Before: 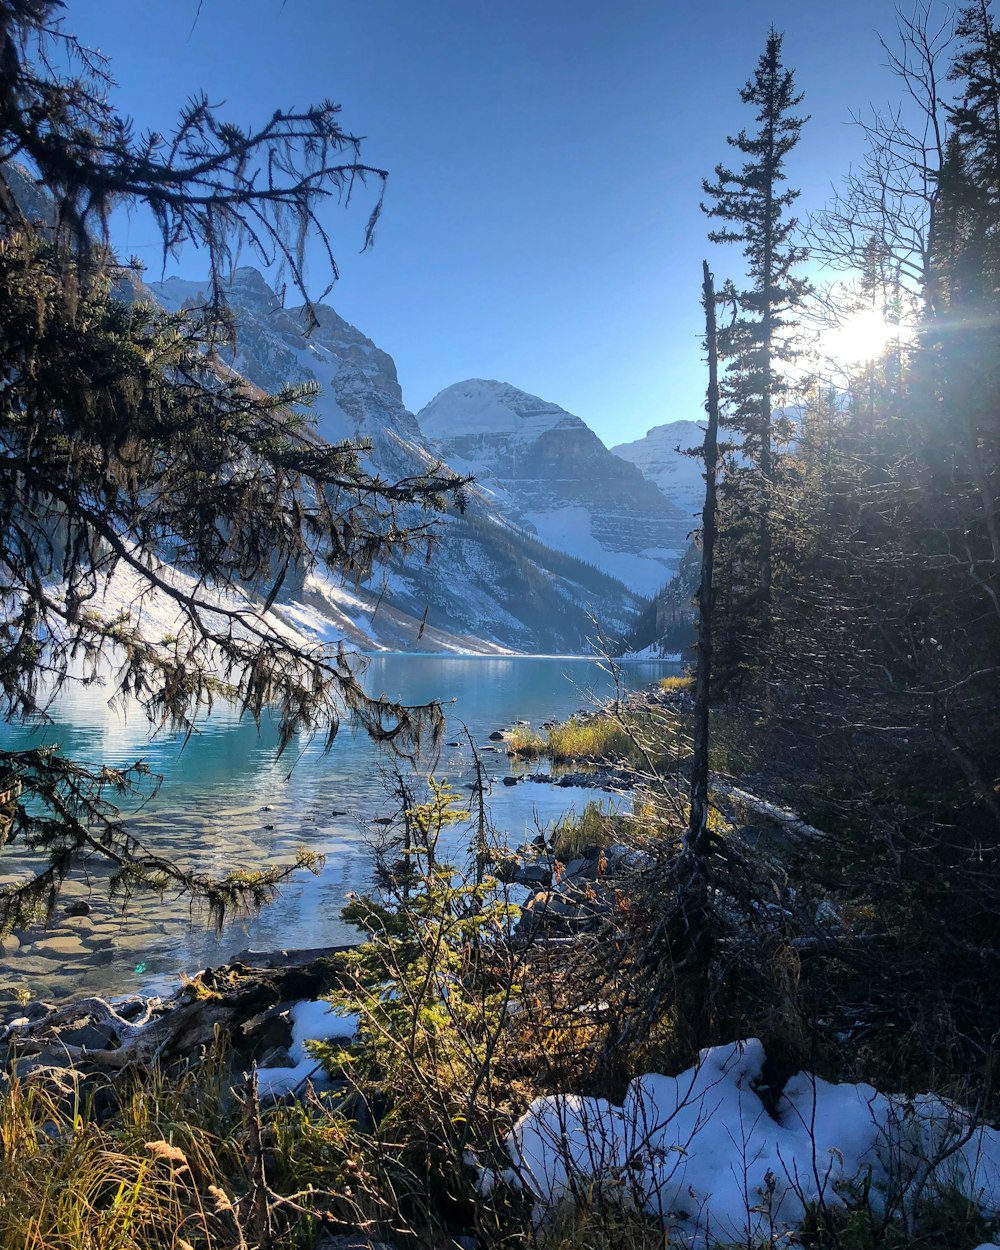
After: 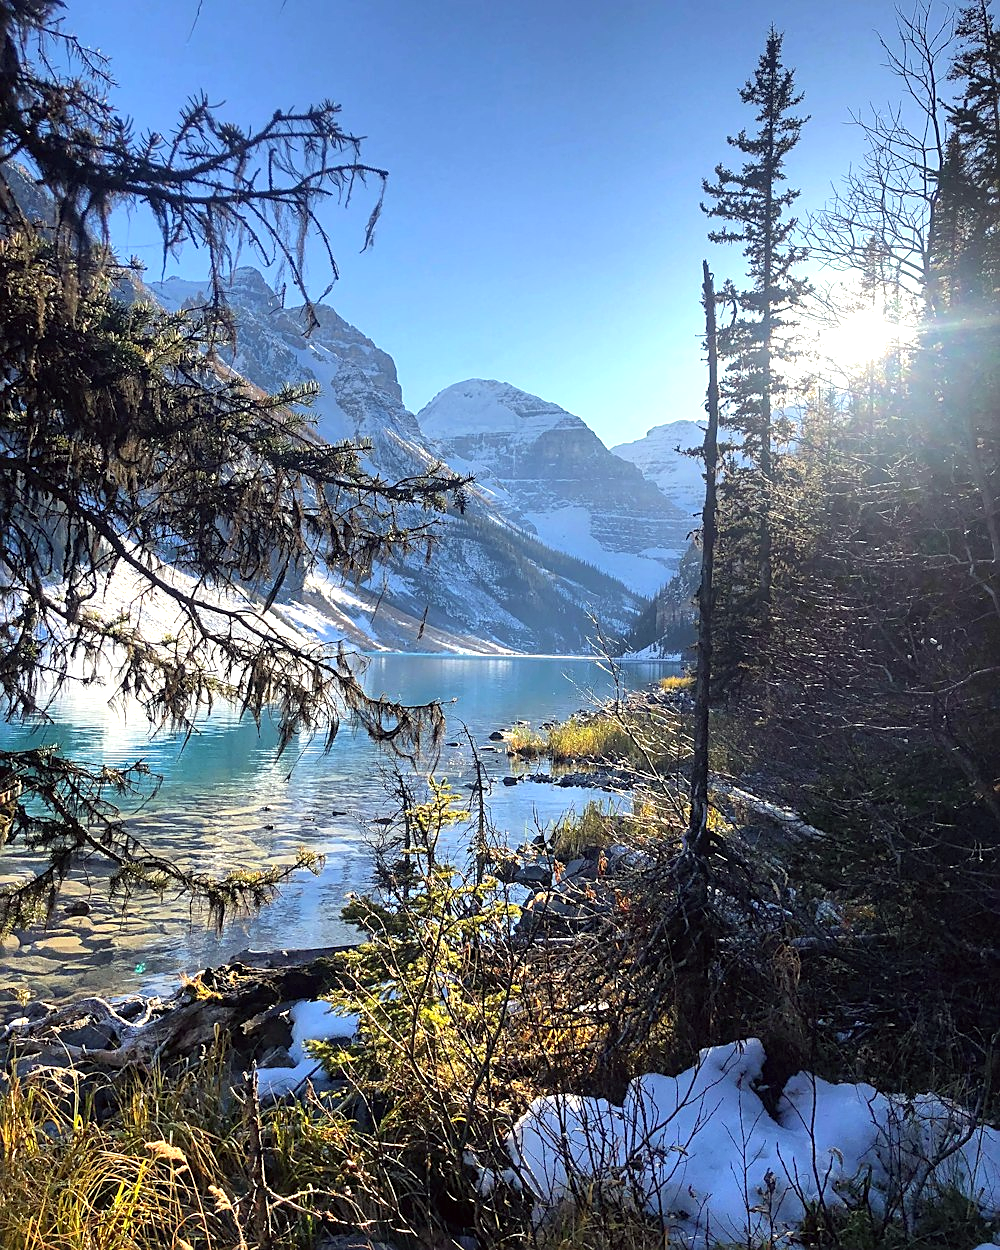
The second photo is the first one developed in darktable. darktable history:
color correction: highlights a* -1.05, highlights b* 4.46, shadows a* 3.67
tone equalizer: on, module defaults
sharpen: on, module defaults
exposure: exposure 0.606 EV, compensate exposure bias true, compensate highlight preservation false
